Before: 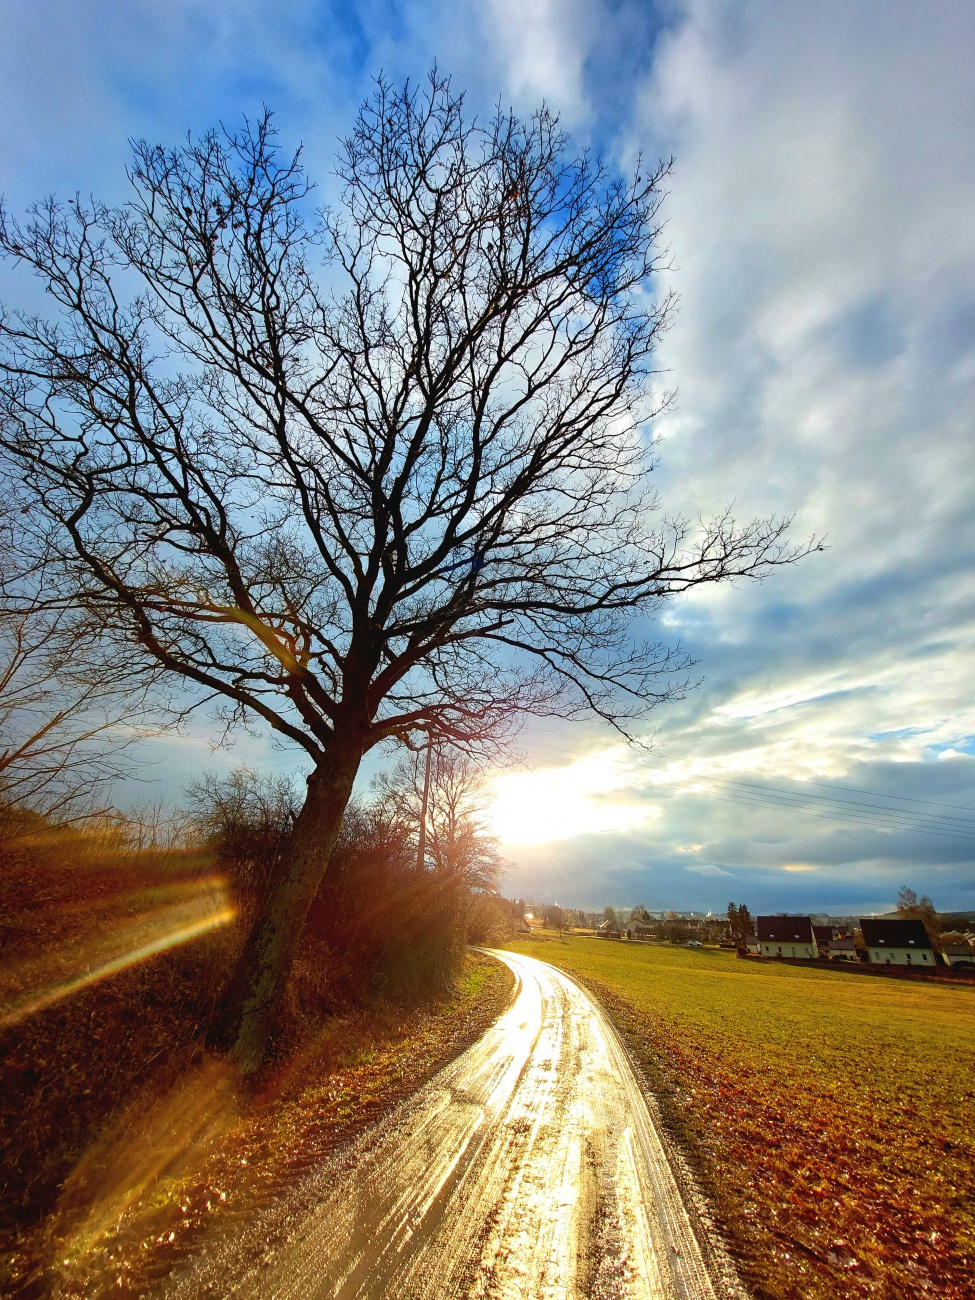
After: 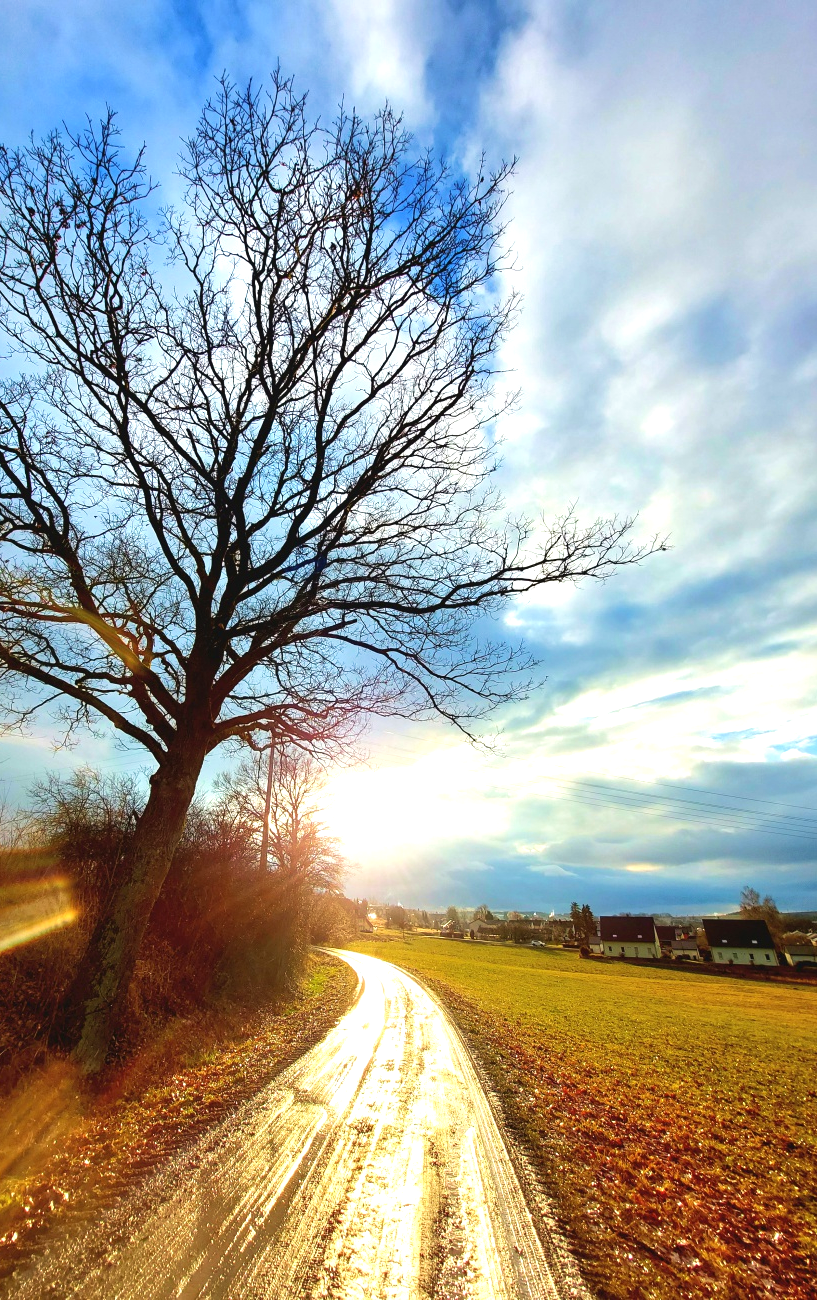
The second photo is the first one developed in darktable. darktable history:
exposure: black level correction 0, exposure 0.499 EV, compensate exposure bias true, compensate highlight preservation false
crop: left 16.109%
velvia: on, module defaults
